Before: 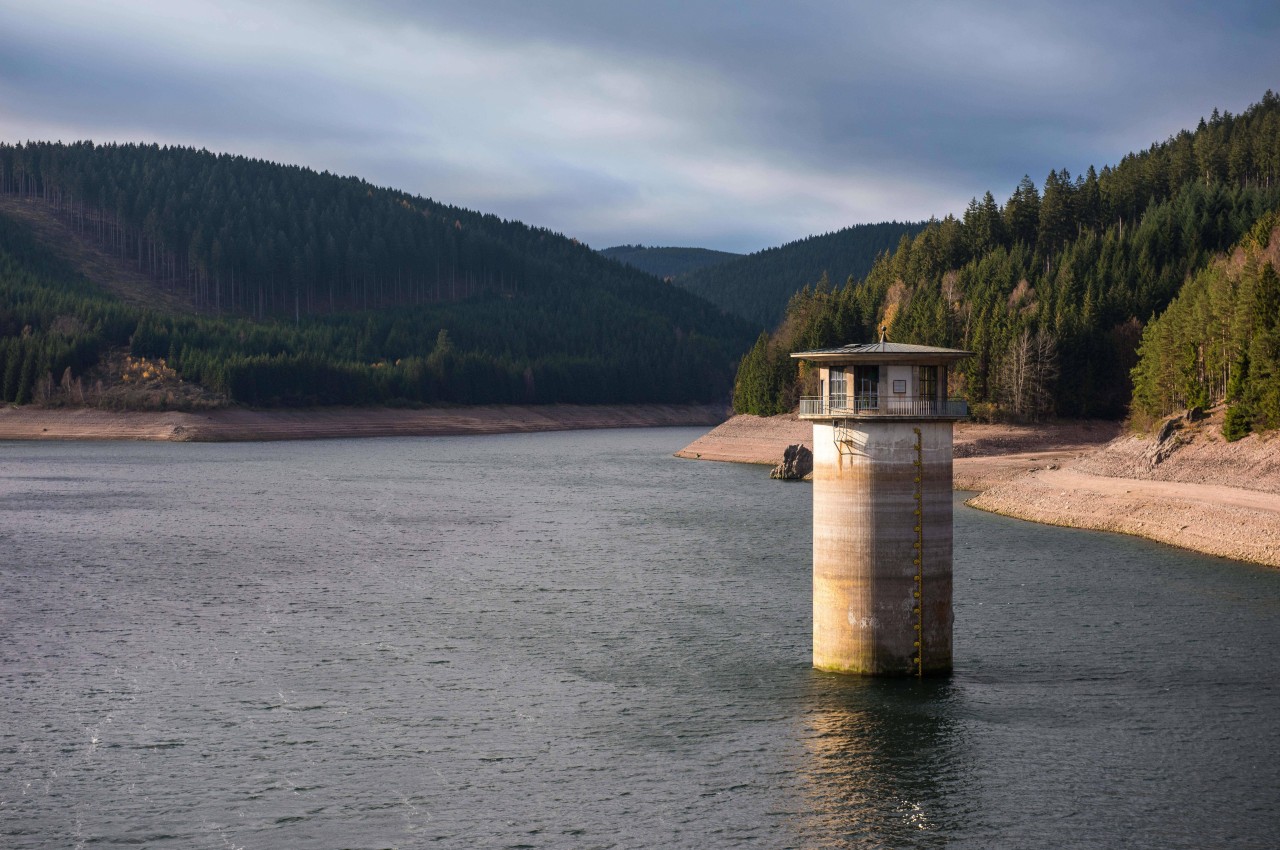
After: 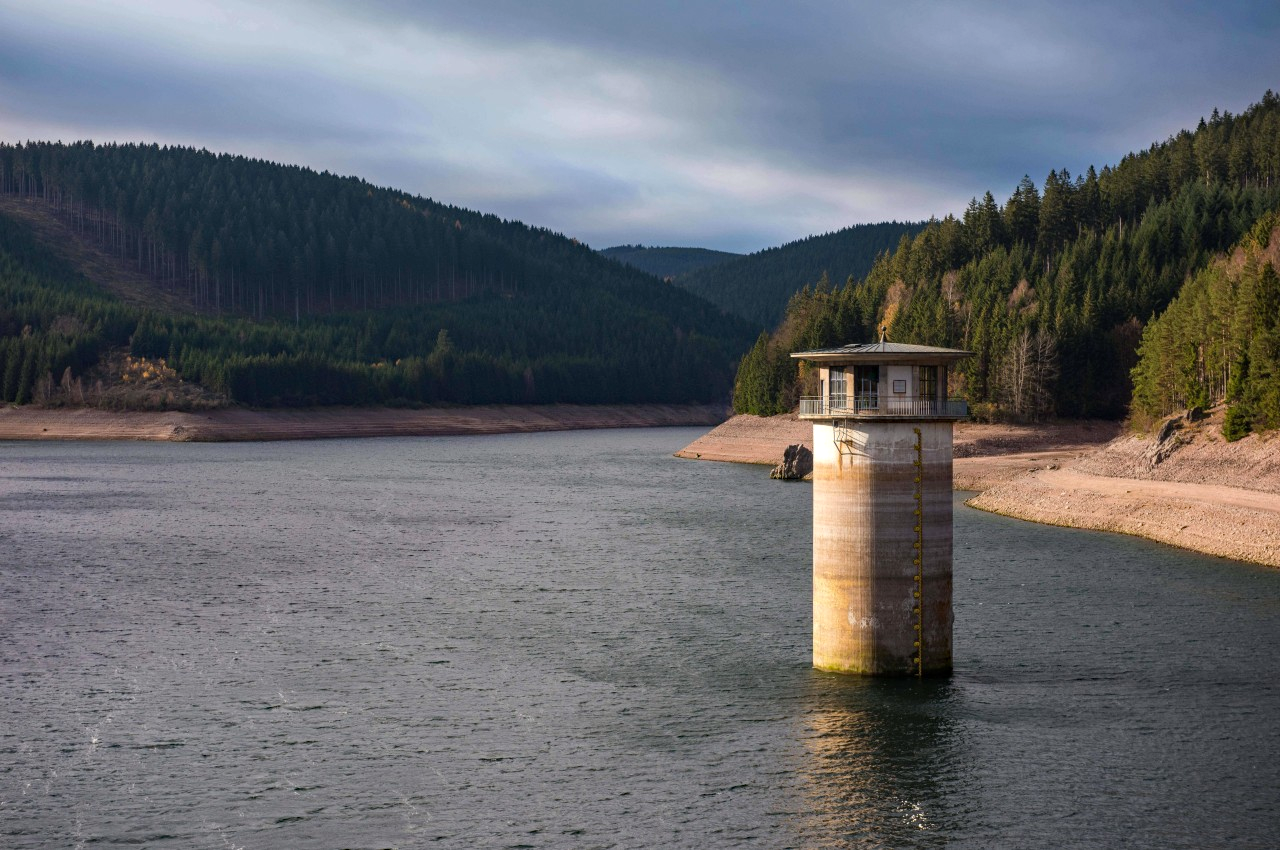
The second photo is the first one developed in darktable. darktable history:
haze removal: compatibility mode true, adaptive false
color correction: highlights b* 0.052
